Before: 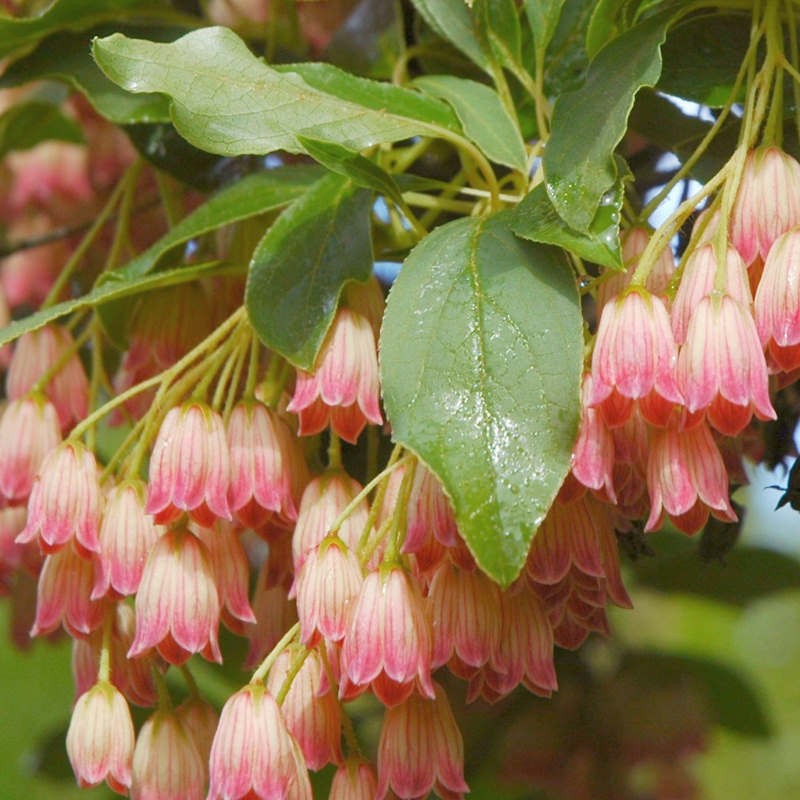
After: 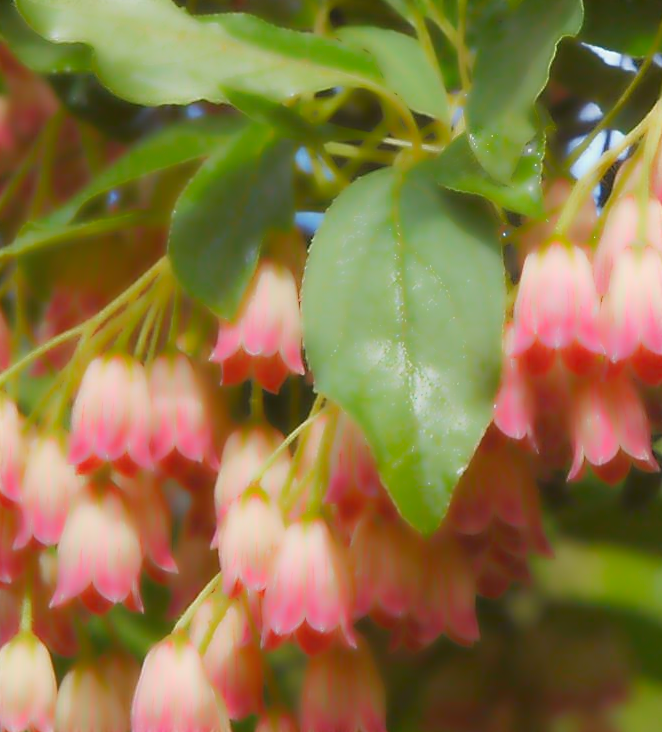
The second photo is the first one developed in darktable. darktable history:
sharpen: on, module defaults
crop: left 9.807%, top 6.259%, right 7.334%, bottom 2.177%
lowpass: radius 4, soften with bilateral filter, unbound 0
color correction: saturation 1.11
